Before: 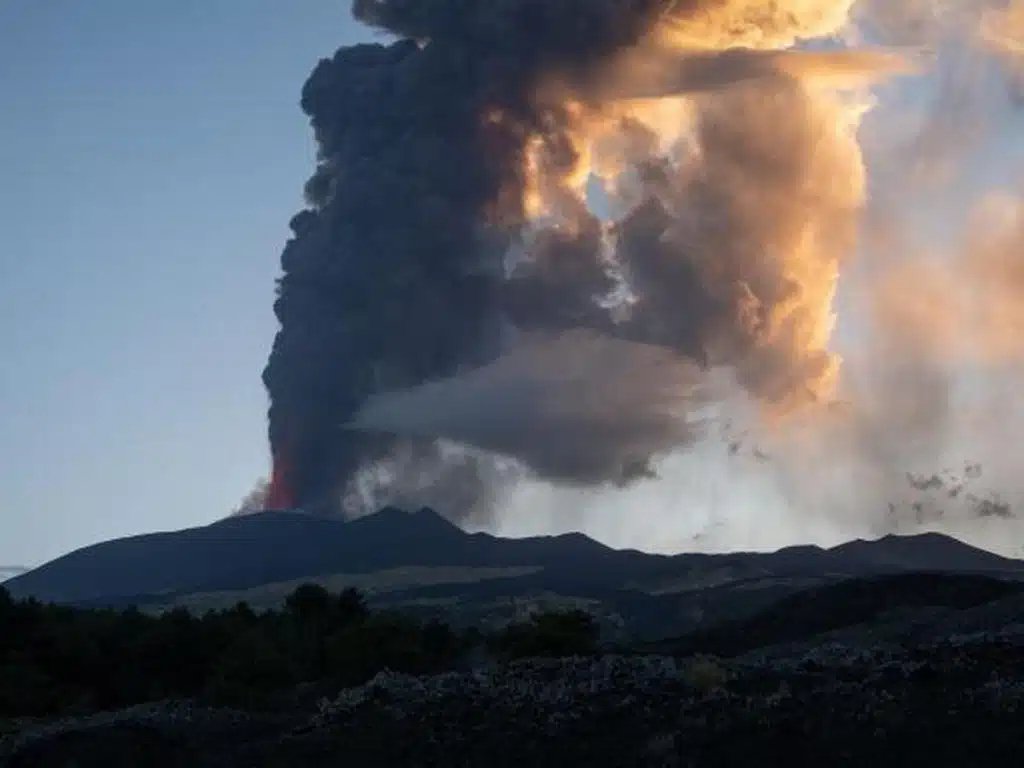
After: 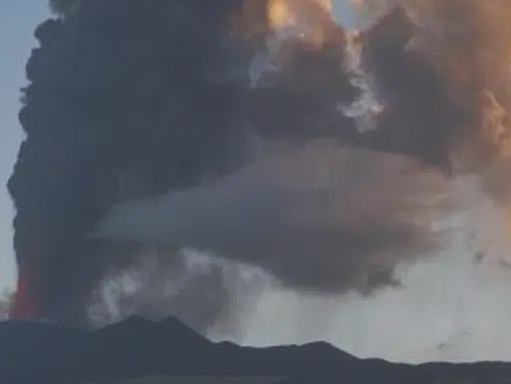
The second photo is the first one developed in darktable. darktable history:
shadows and highlights: on, module defaults
rotate and perspective: automatic cropping original format, crop left 0, crop top 0
crop: left 25%, top 25%, right 25%, bottom 25%
tone equalizer: -8 EV -1.84 EV, -7 EV -1.16 EV, -6 EV -1.62 EV, smoothing diameter 25%, edges refinement/feathering 10, preserve details guided filter
tone curve: curves: ch0 [(0, 0) (0.003, 0.149) (0.011, 0.152) (0.025, 0.154) (0.044, 0.164) (0.069, 0.179) (0.1, 0.194) (0.136, 0.211) (0.177, 0.232) (0.224, 0.258) (0.277, 0.289) (0.335, 0.326) (0.399, 0.371) (0.468, 0.438) (0.543, 0.504) (0.623, 0.569) (0.709, 0.642) (0.801, 0.716) (0.898, 0.775) (1, 1)], preserve colors none
